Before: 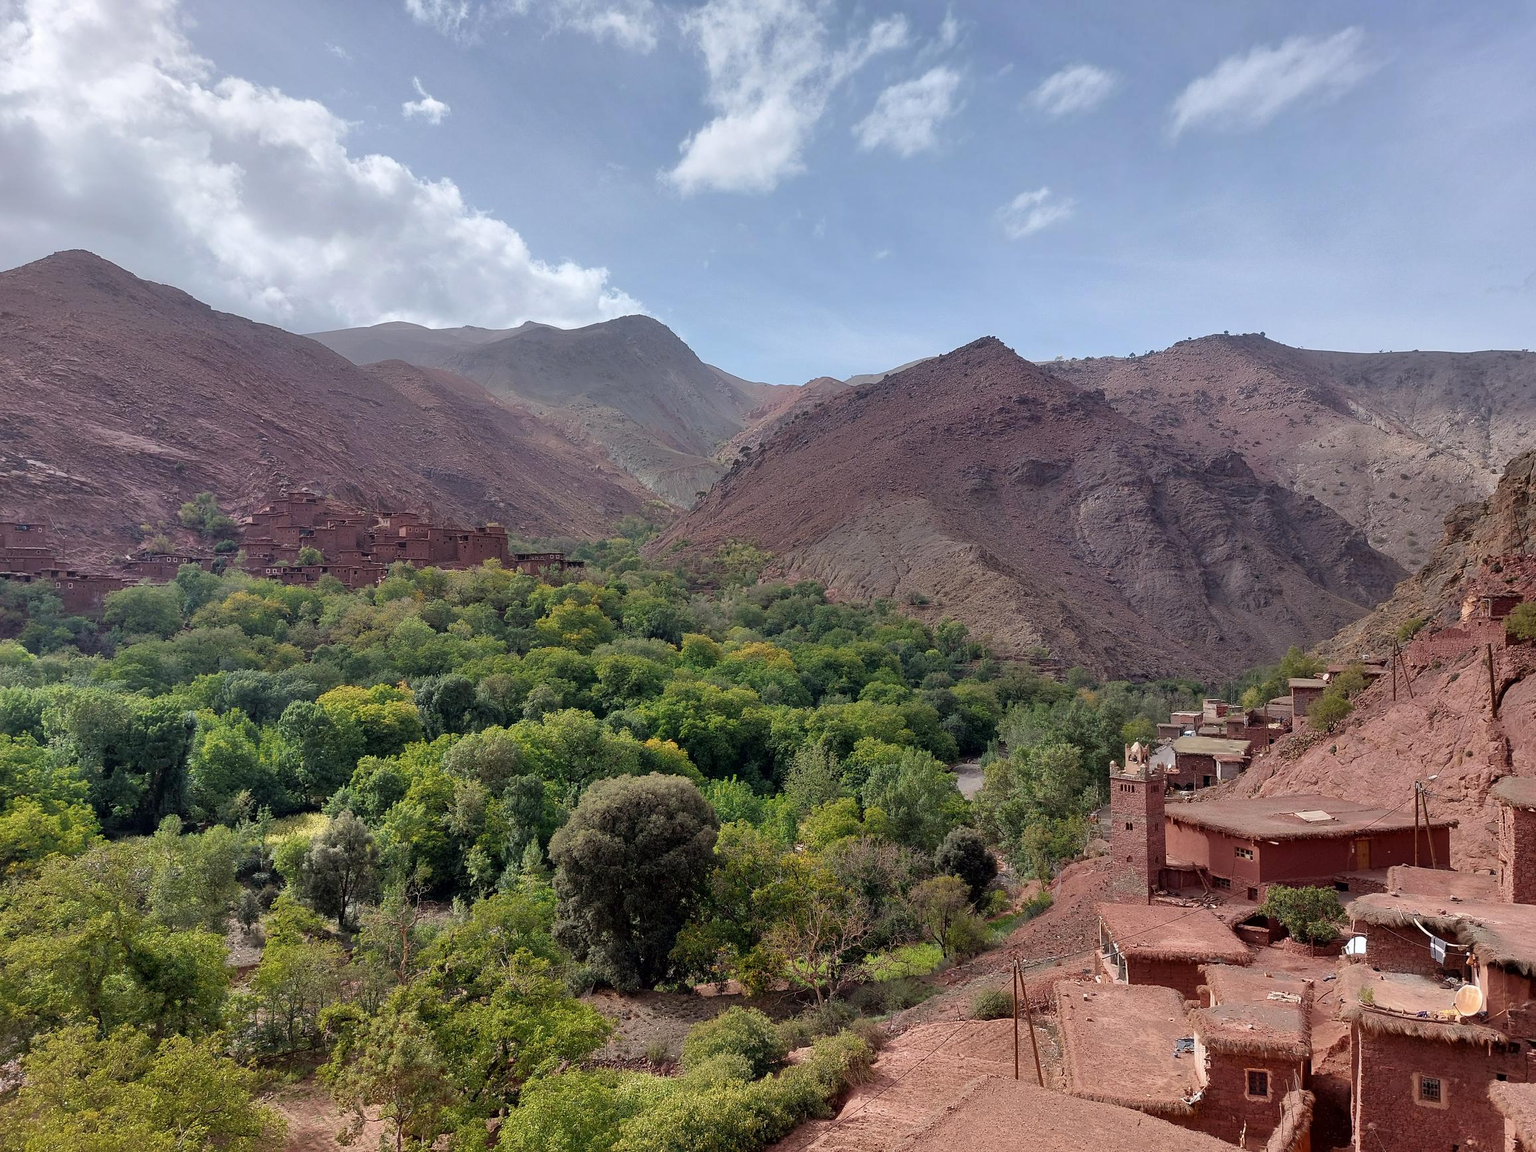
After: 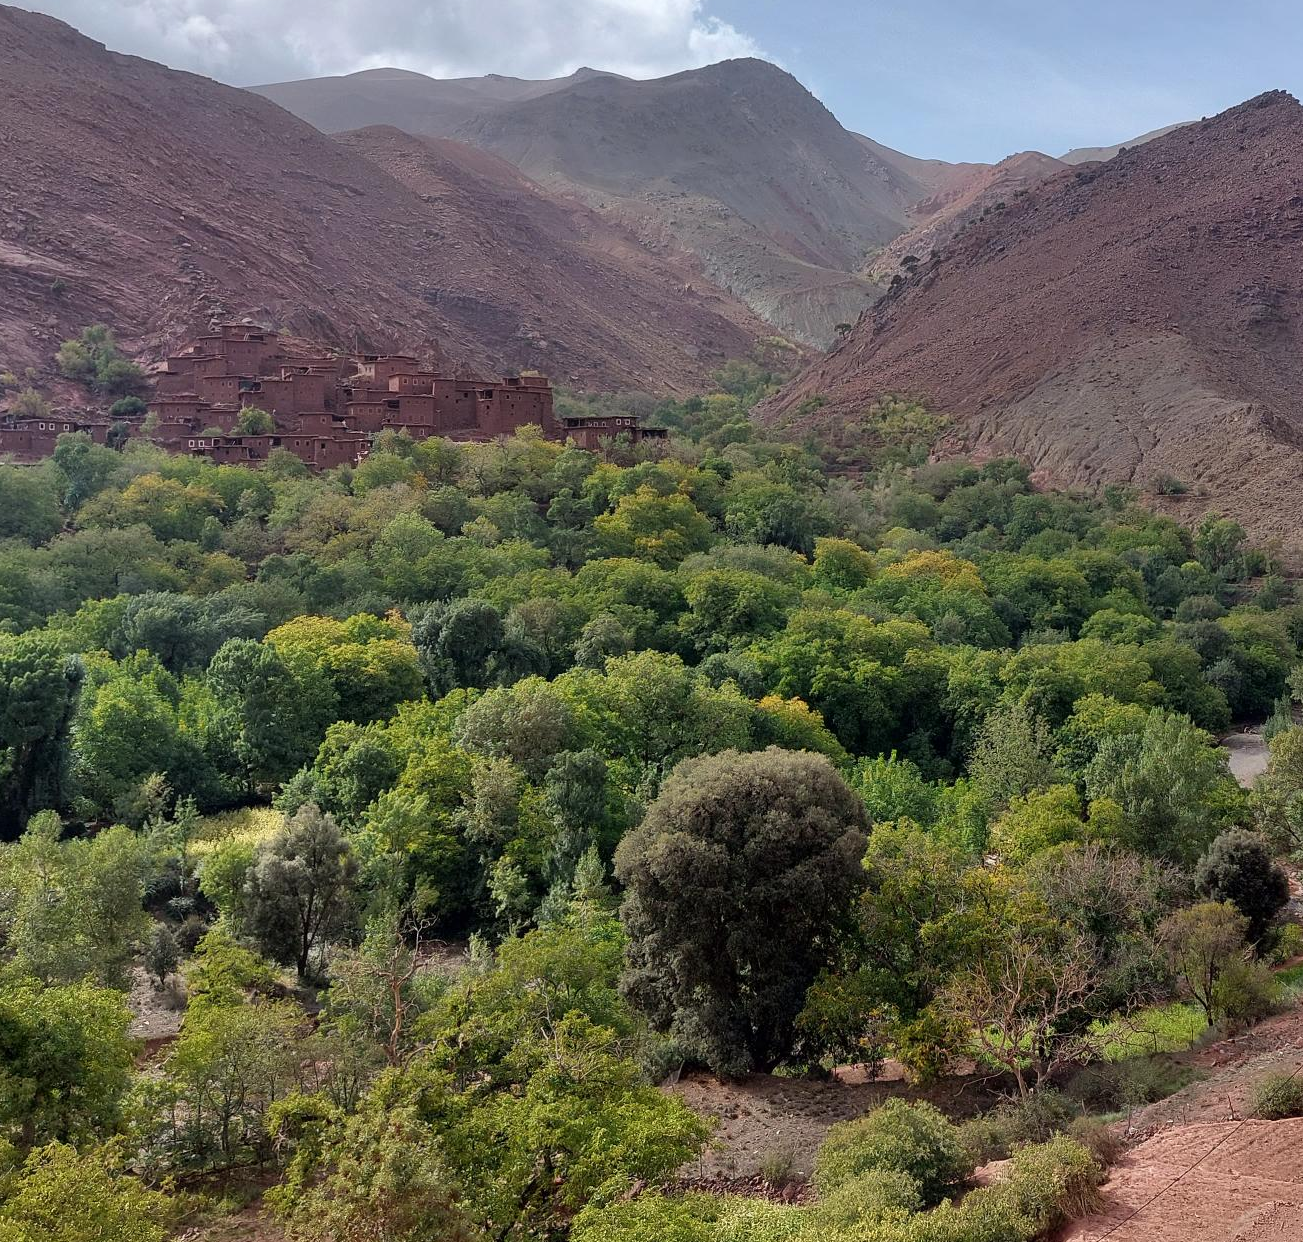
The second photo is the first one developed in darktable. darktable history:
crop: left 9.208%, top 24.002%, right 34.423%, bottom 4.332%
